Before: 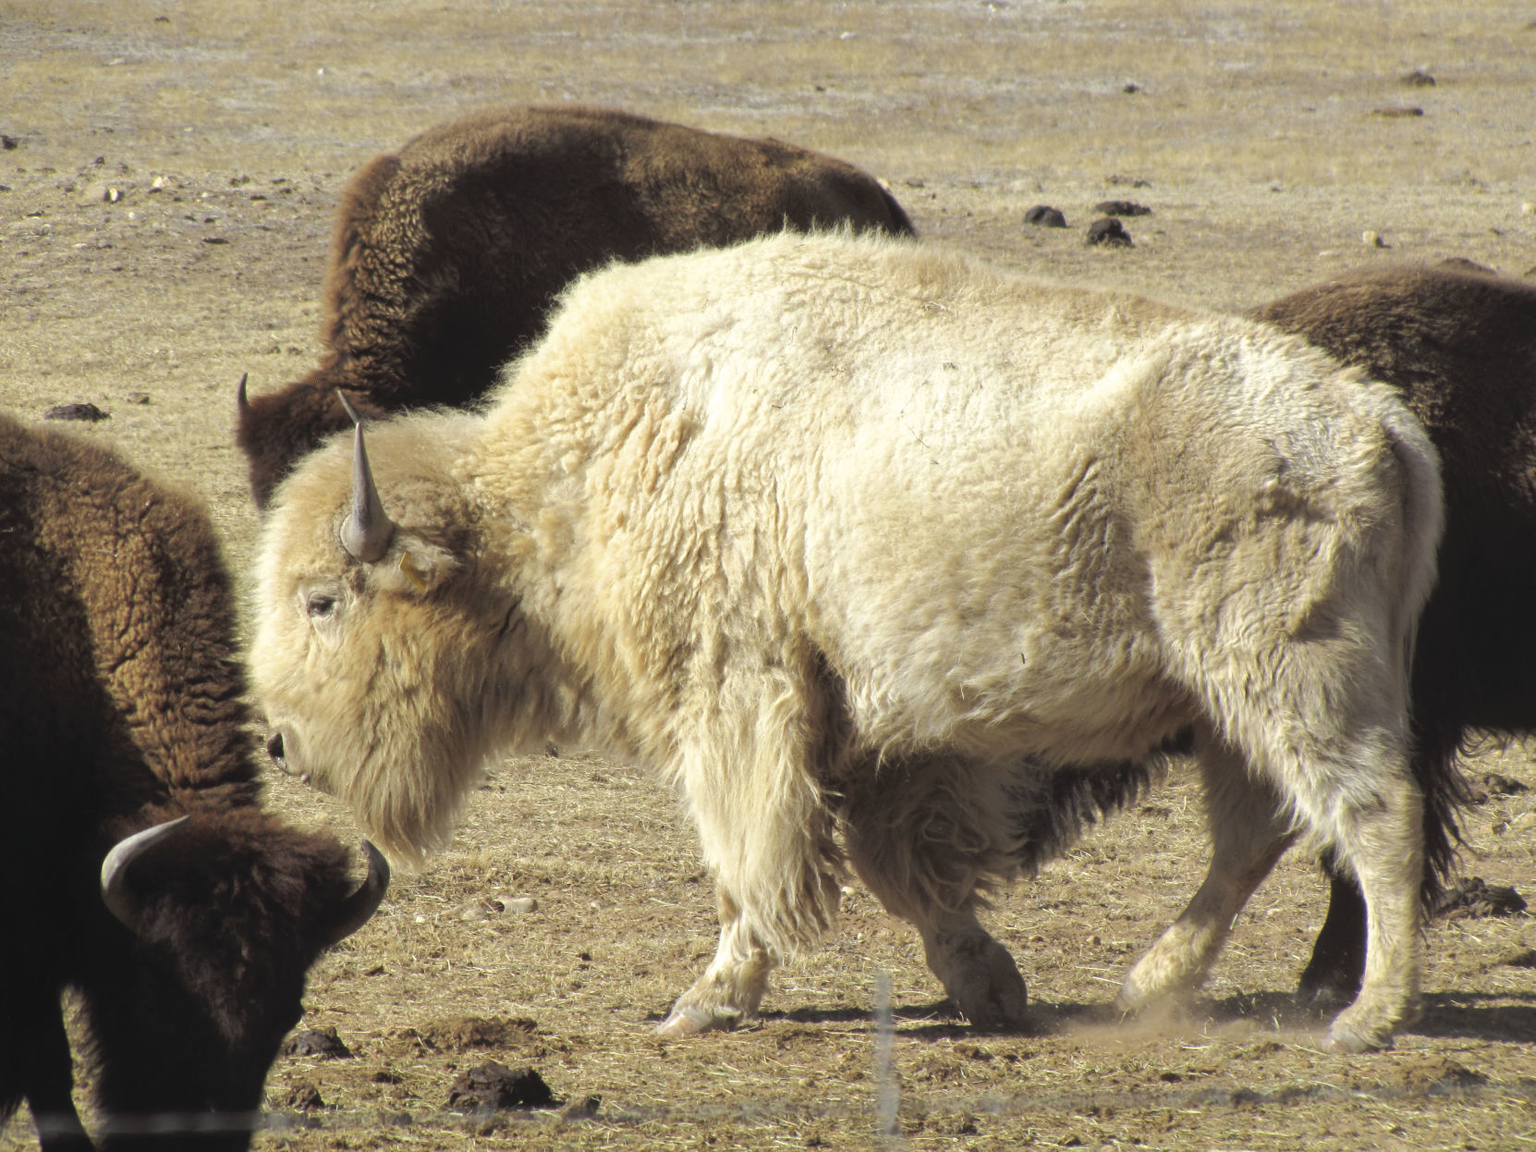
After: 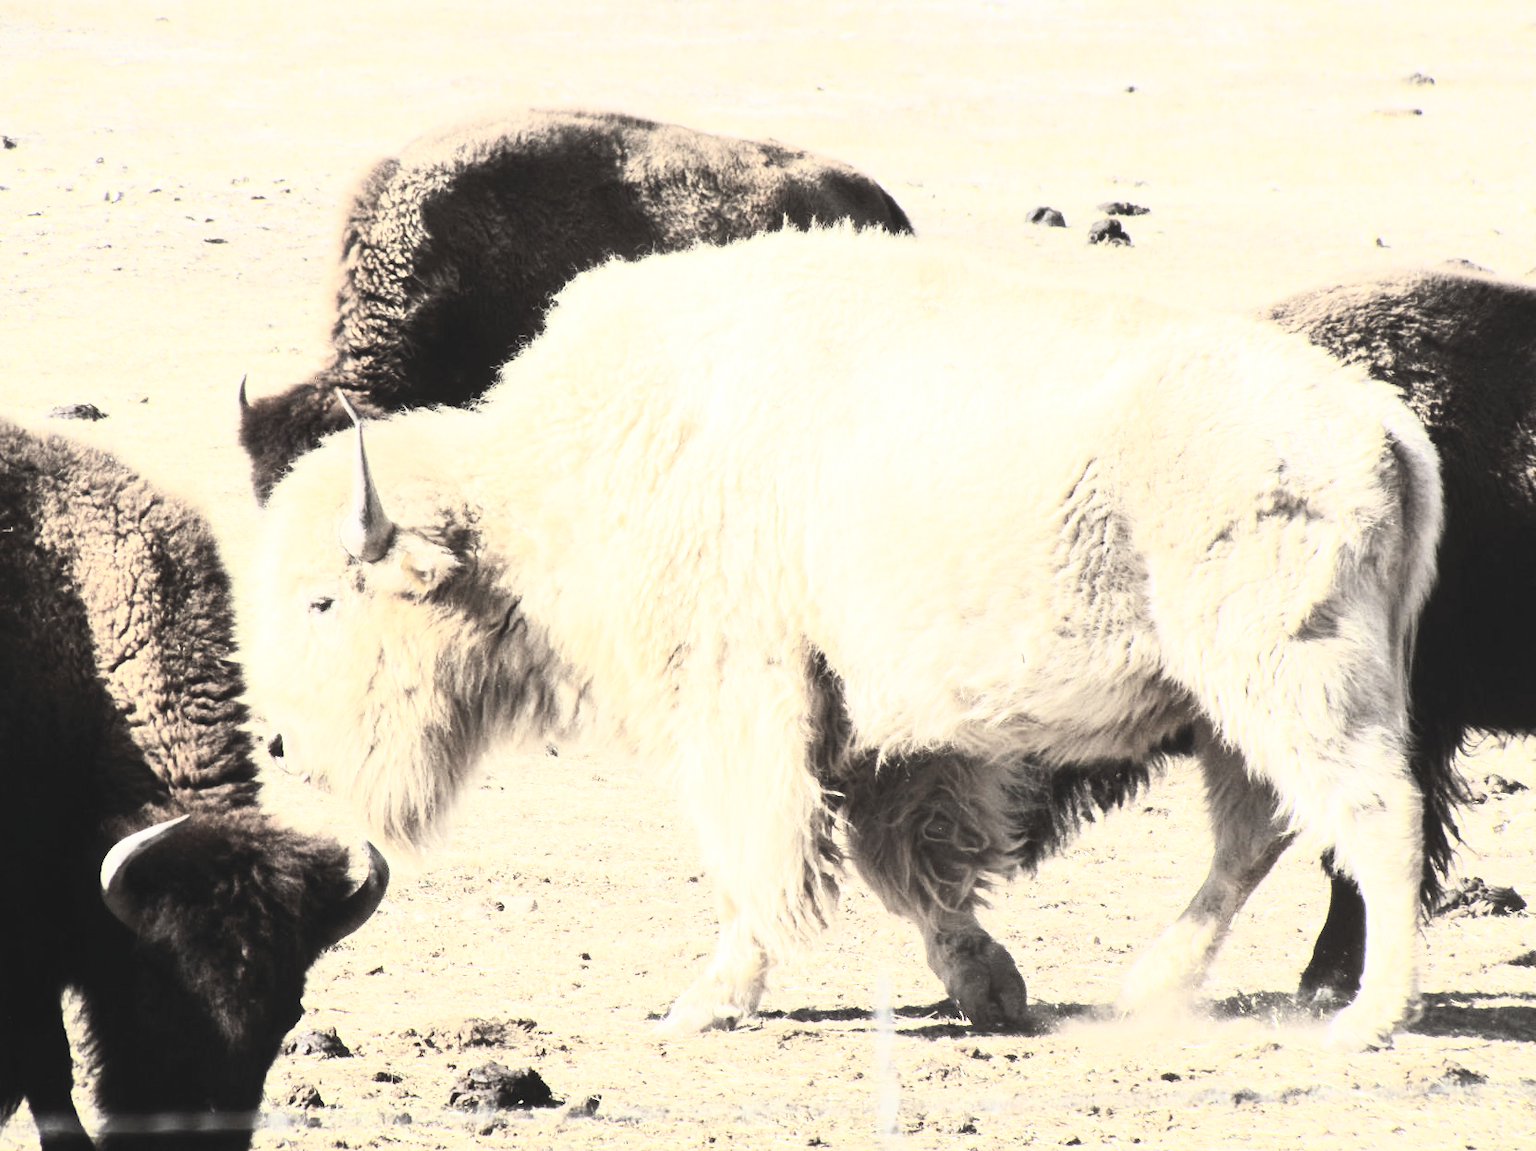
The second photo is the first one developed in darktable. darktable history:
filmic rgb: black relative exposure -7.5 EV, white relative exposure 5 EV, hardness 3.31, contrast 1.3, contrast in shadows safe
contrast brightness saturation: contrast 0.57, brightness 0.57, saturation -0.34
exposure: black level correction 0, exposure 0.95 EV, compensate exposure bias true, compensate highlight preservation false
